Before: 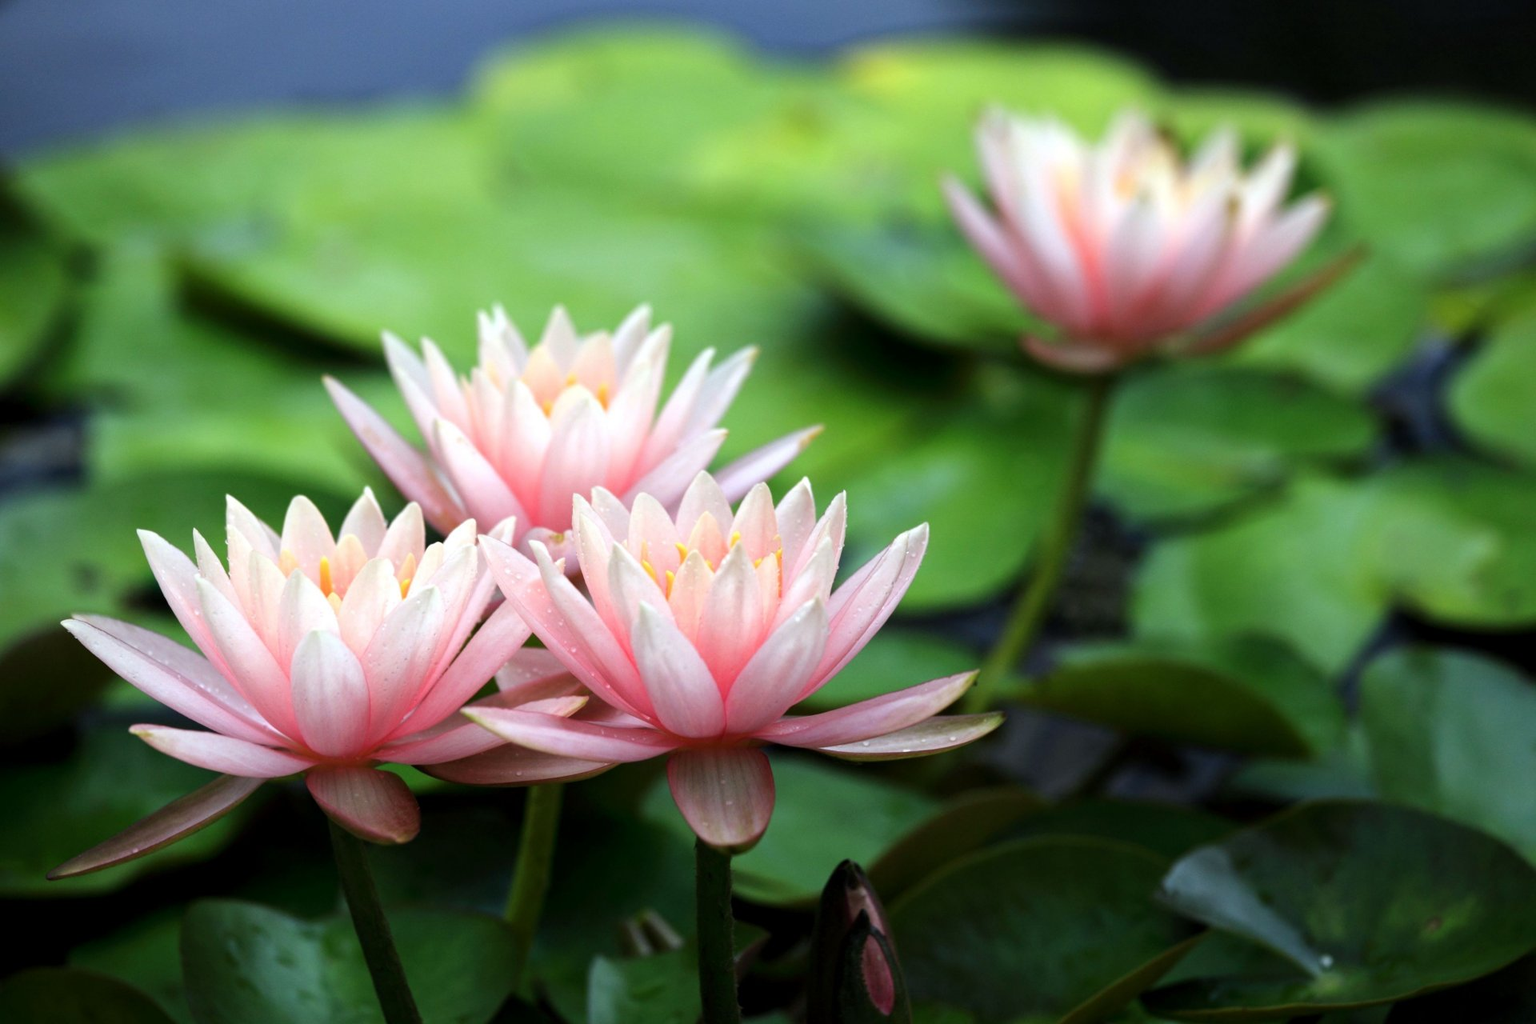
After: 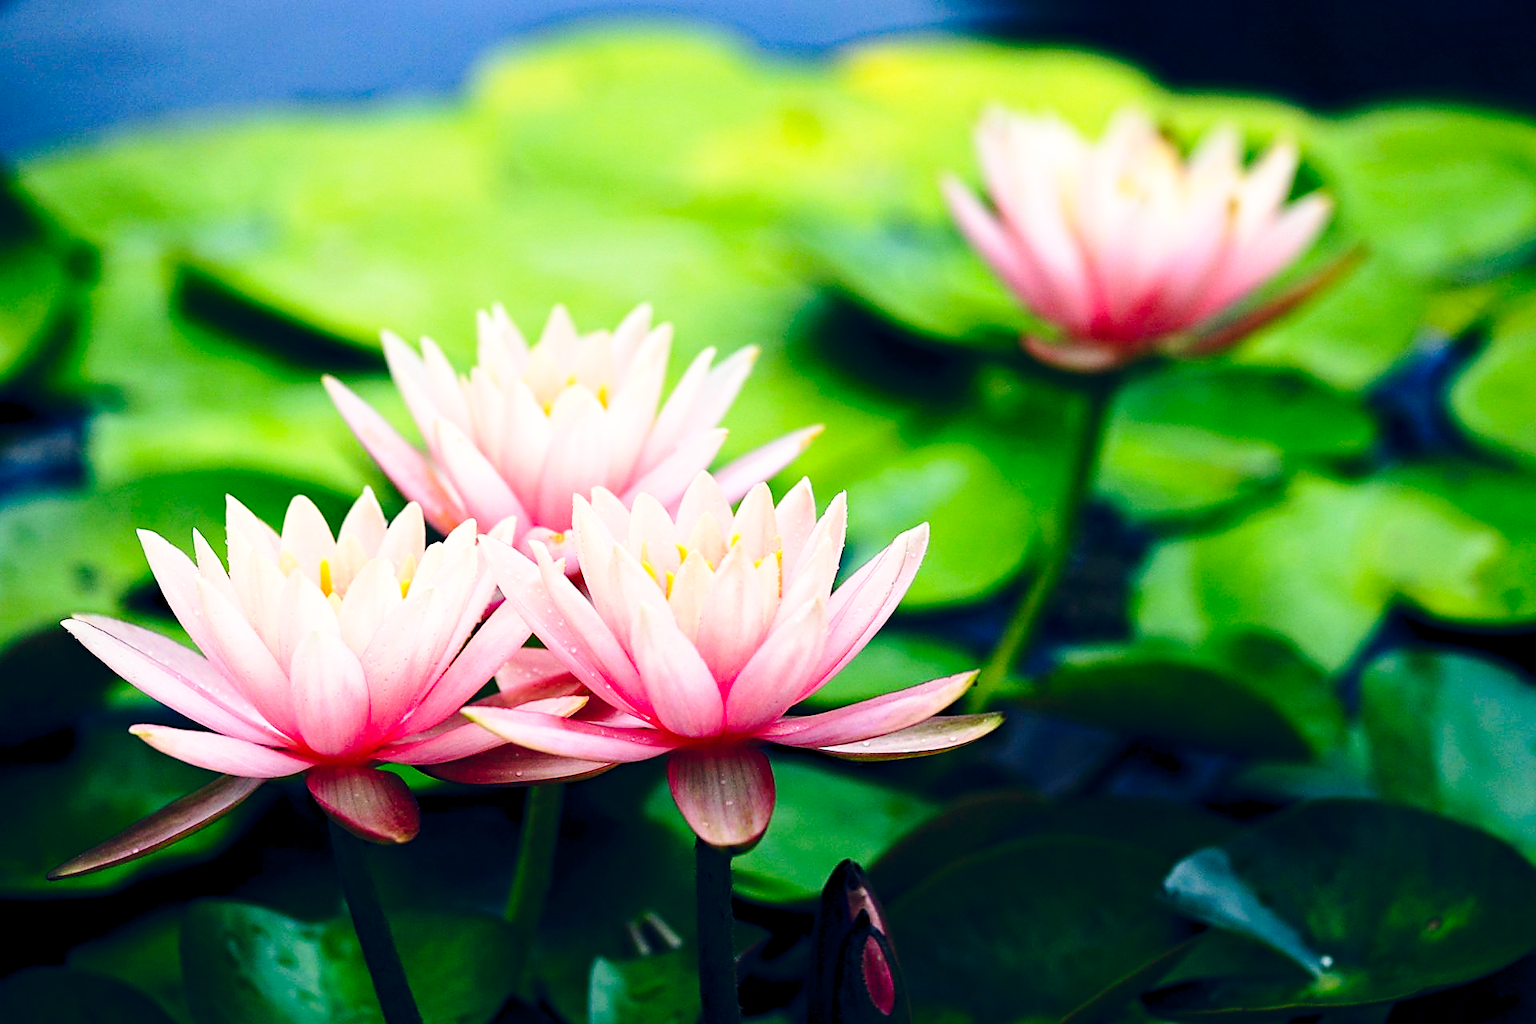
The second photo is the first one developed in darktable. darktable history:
base curve: curves: ch0 [(0, 0) (0.028, 0.03) (0.121, 0.232) (0.46, 0.748) (0.859, 0.968) (1, 1)], preserve colors none
color balance rgb: shadows lift › hue 87.51°, highlights gain › chroma 3.21%, highlights gain › hue 55.1°, global offset › chroma 0.15%, global offset › hue 253.66°, linear chroma grading › global chroma 0.5%
sharpen: radius 1.4, amount 1.25, threshold 0.7
contrast brightness saturation: contrast 0.16, saturation 0.32
haze removal: compatibility mode true, adaptive false
